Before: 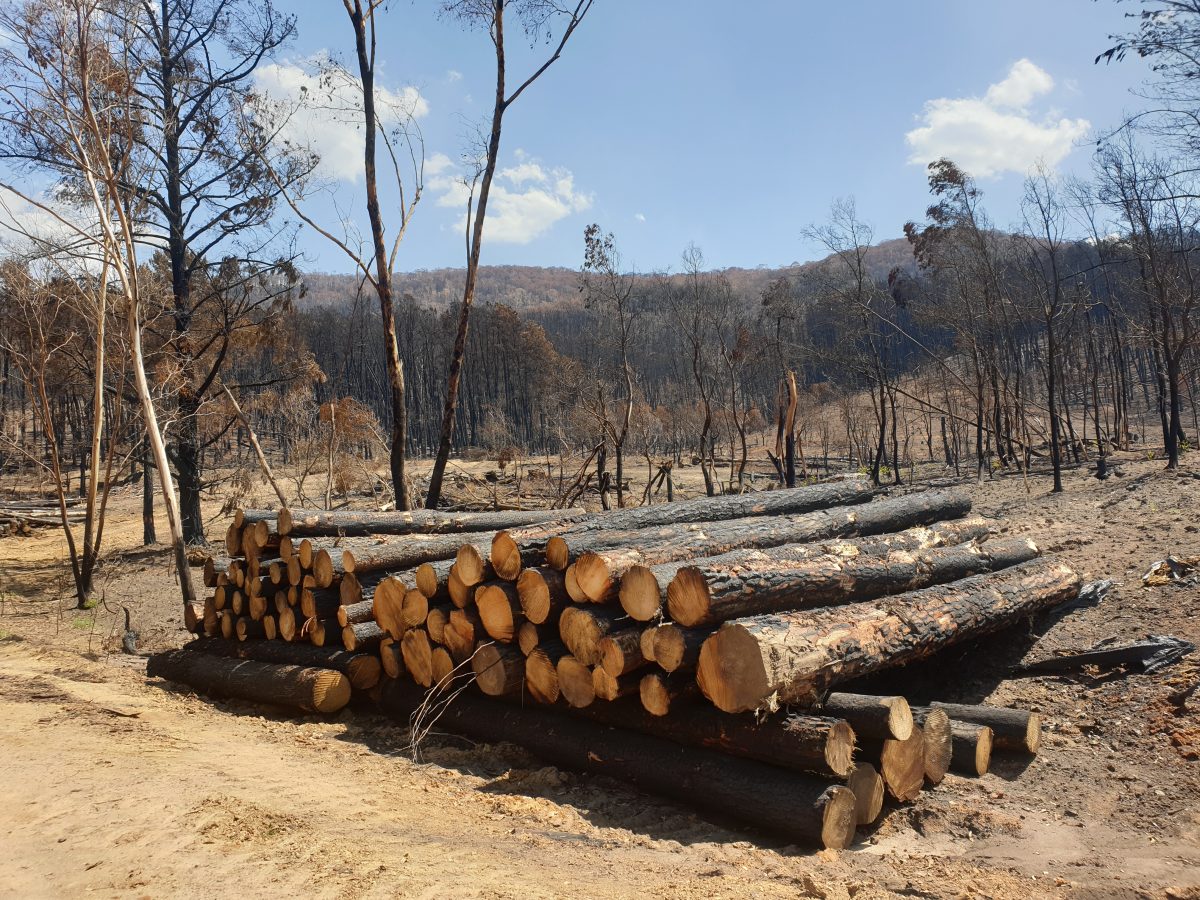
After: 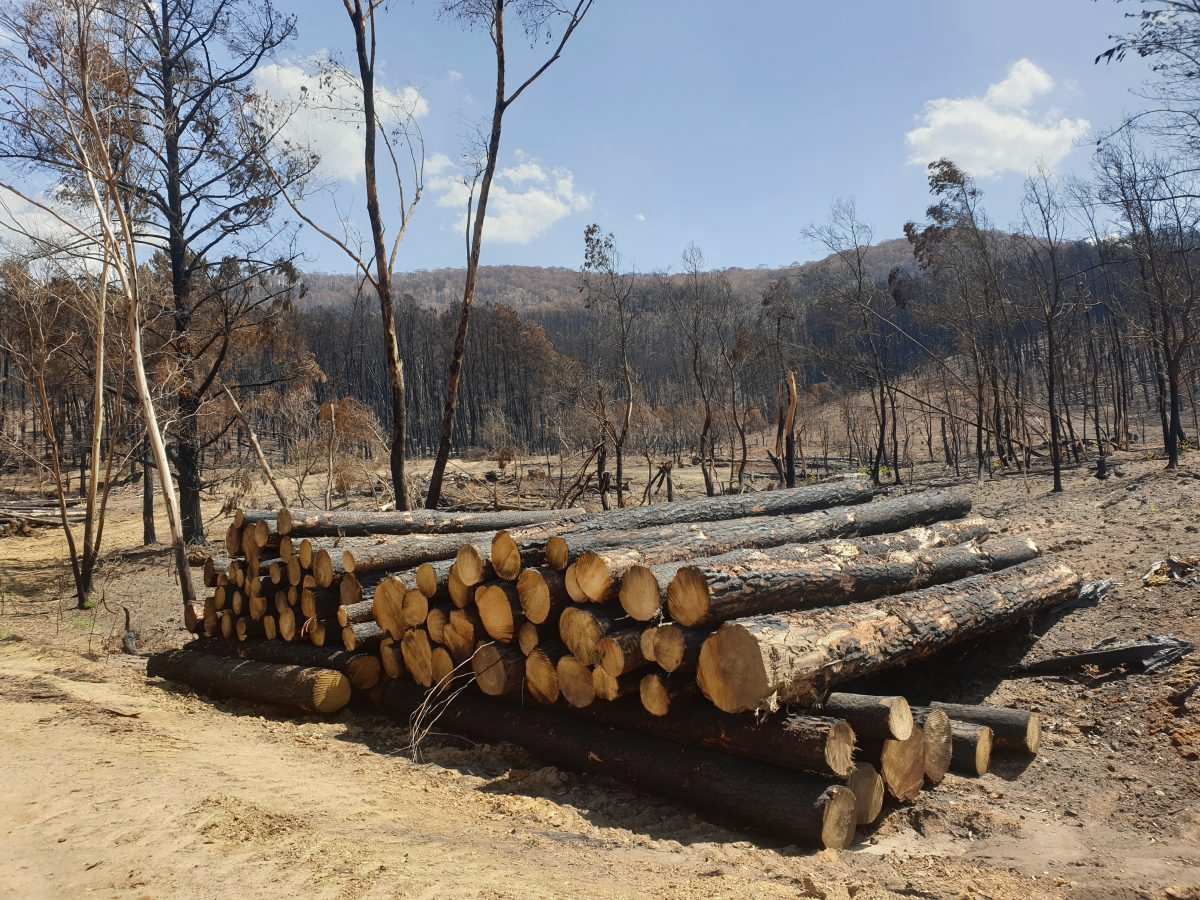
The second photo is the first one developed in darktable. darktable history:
color zones: curves: ch1 [(0.113, 0.438) (0.75, 0.5)]; ch2 [(0.12, 0.526) (0.75, 0.5)]
contrast brightness saturation: contrast -0.023, brightness -0.013, saturation 0.037
